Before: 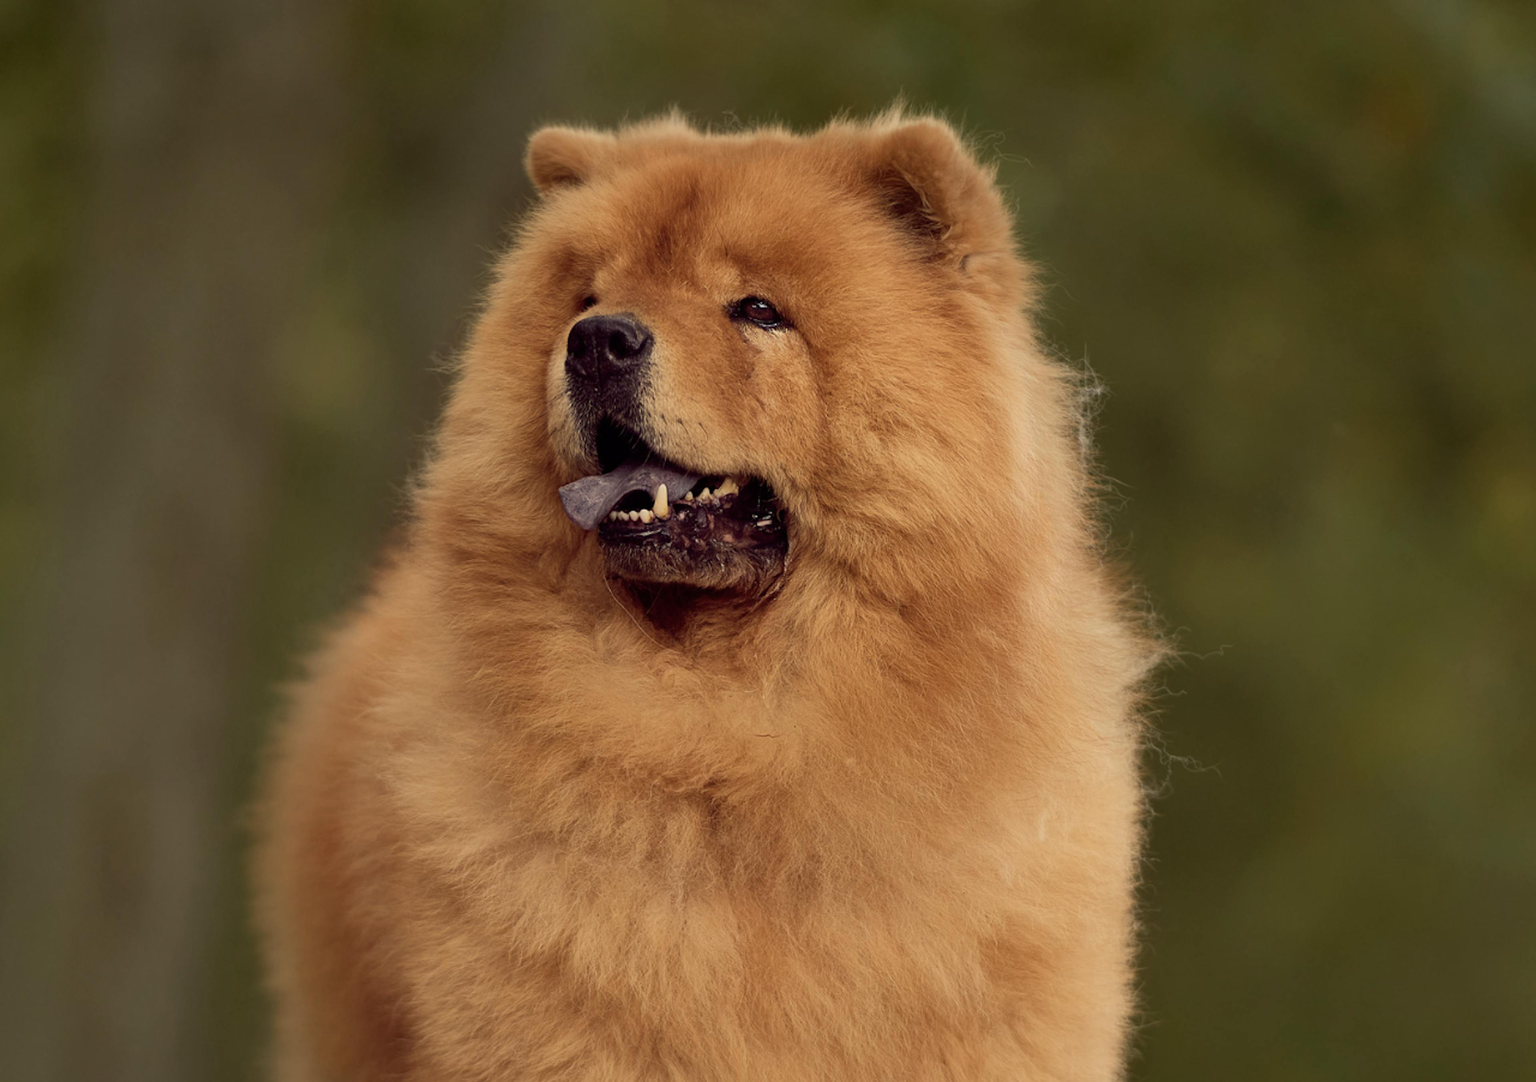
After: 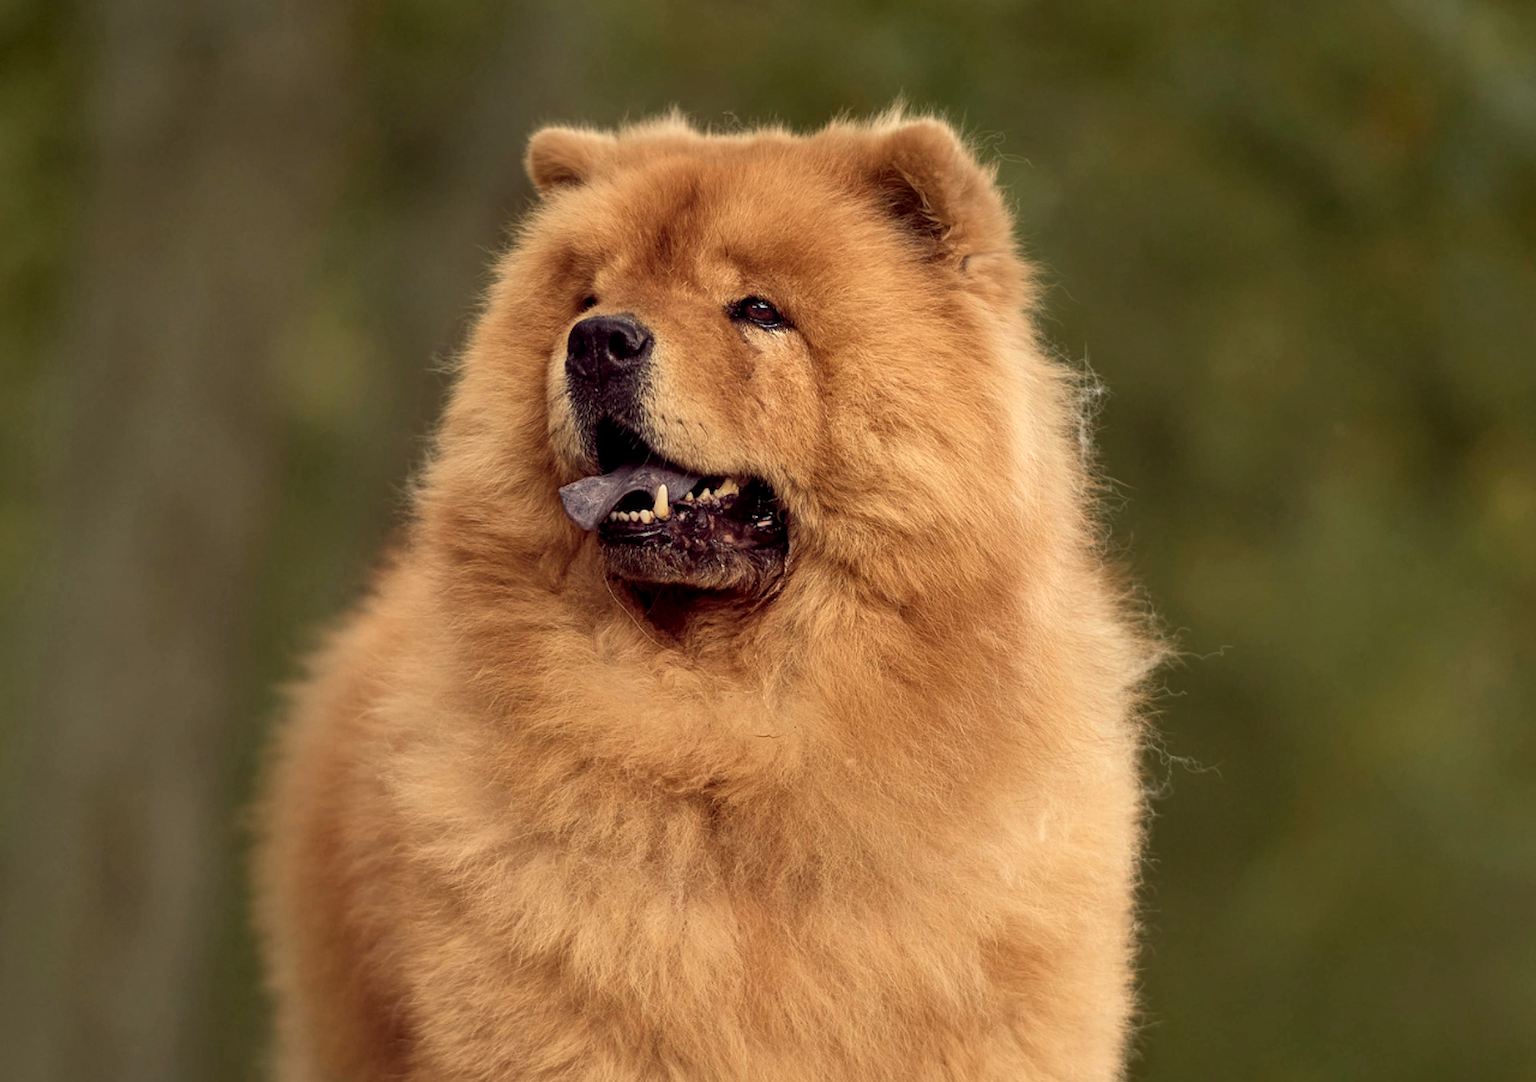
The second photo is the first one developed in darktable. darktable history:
local contrast: on, module defaults
levels: mode automatic, levels [0.062, 0.494, 0.925]
